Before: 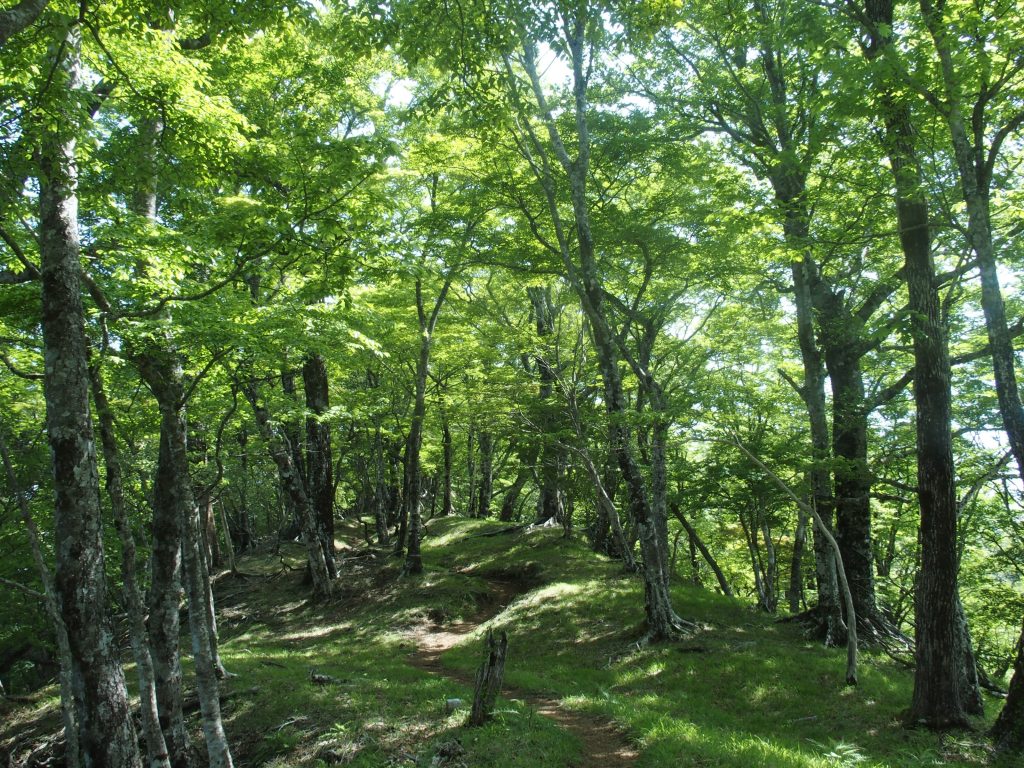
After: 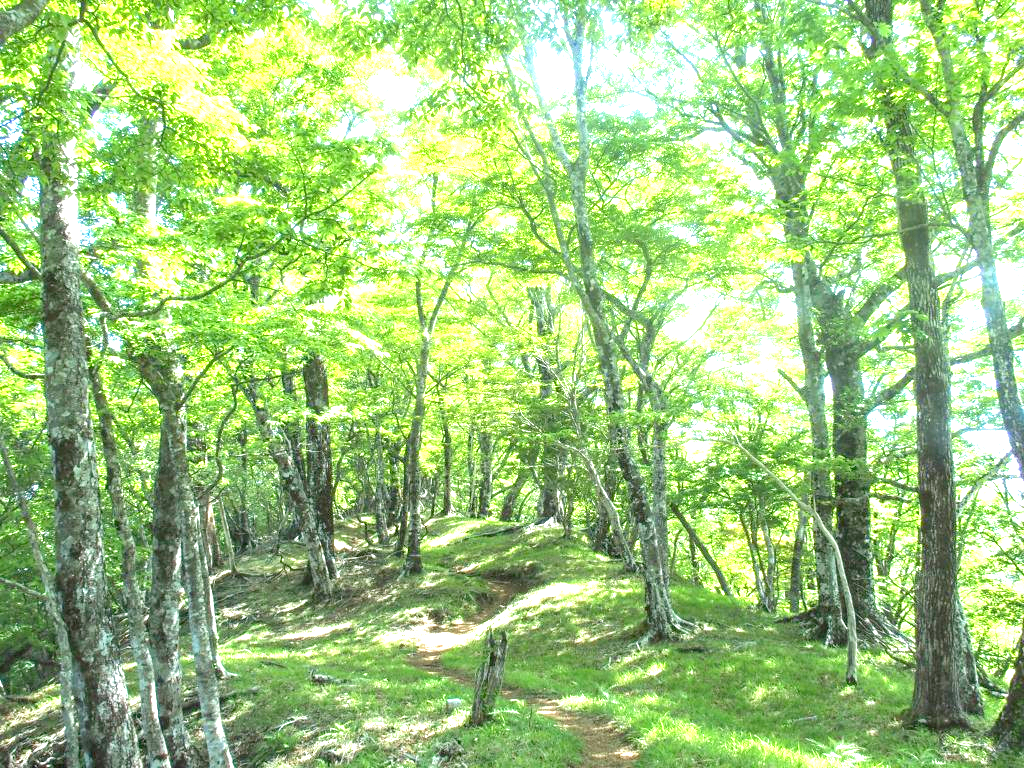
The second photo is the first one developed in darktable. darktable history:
exposure: exposure 2 EV, compensate exposure bias true, compensate highlight preservation false
local contrast: detail 130%
levels: levels [0, 0.43, 0.984]
